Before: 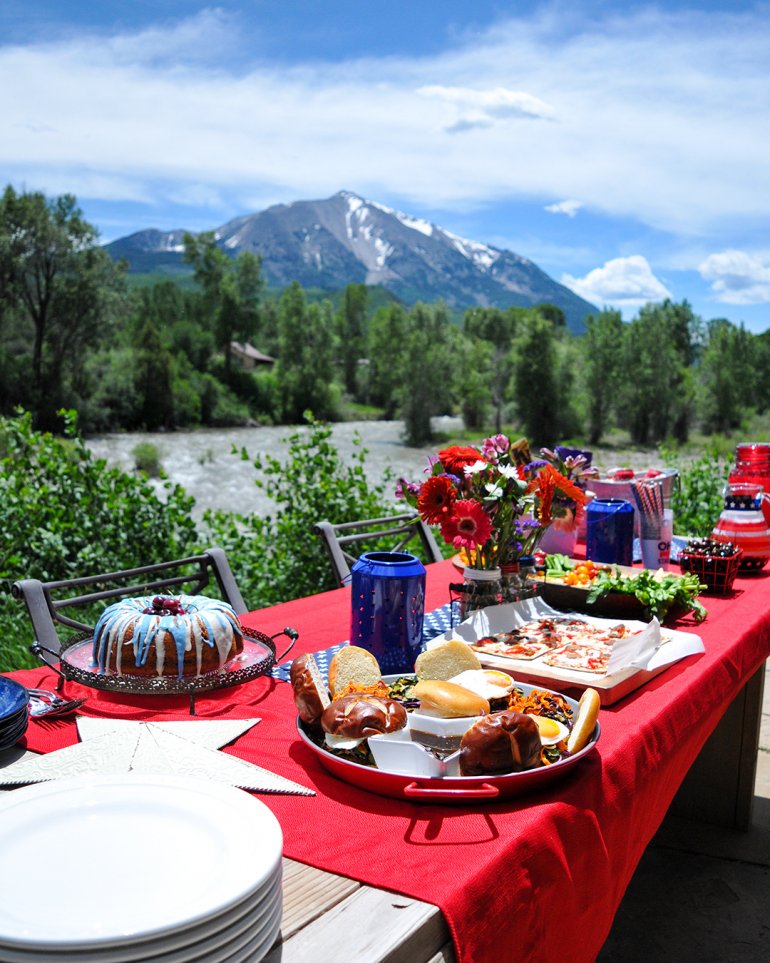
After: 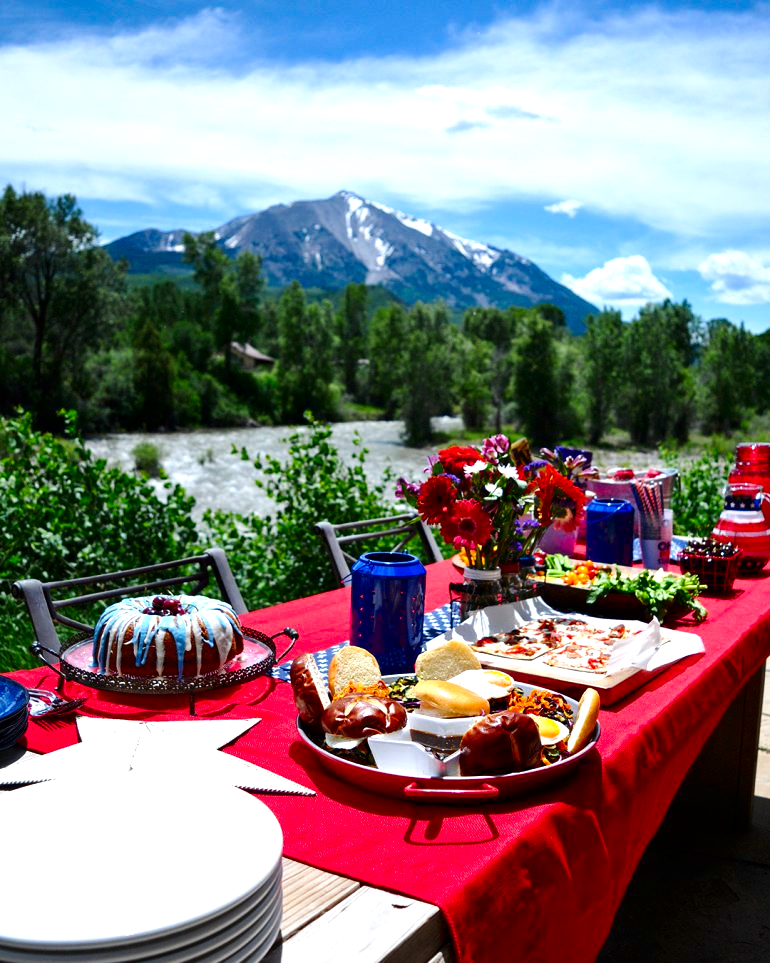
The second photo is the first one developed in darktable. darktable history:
contrast brightness saturation: contrast 0.13, brightness -0.24, saturation 0.14
exposure: exposure 0.4 EV, compensate highlight preservation false
